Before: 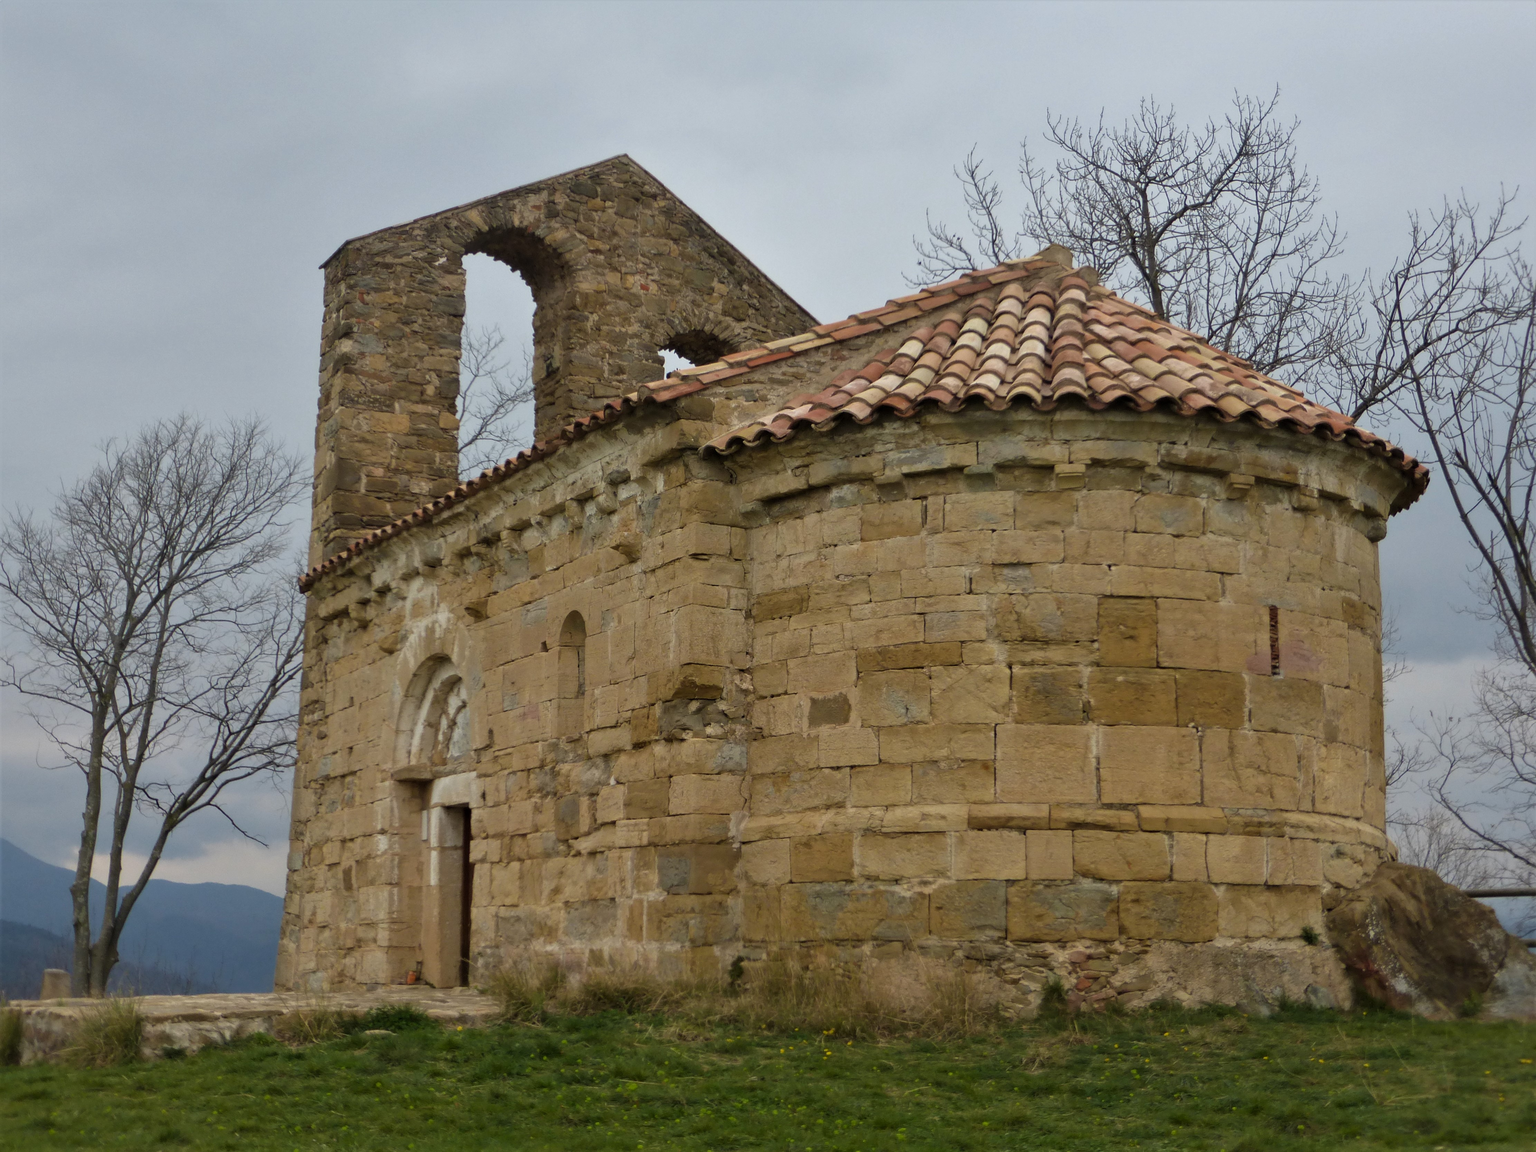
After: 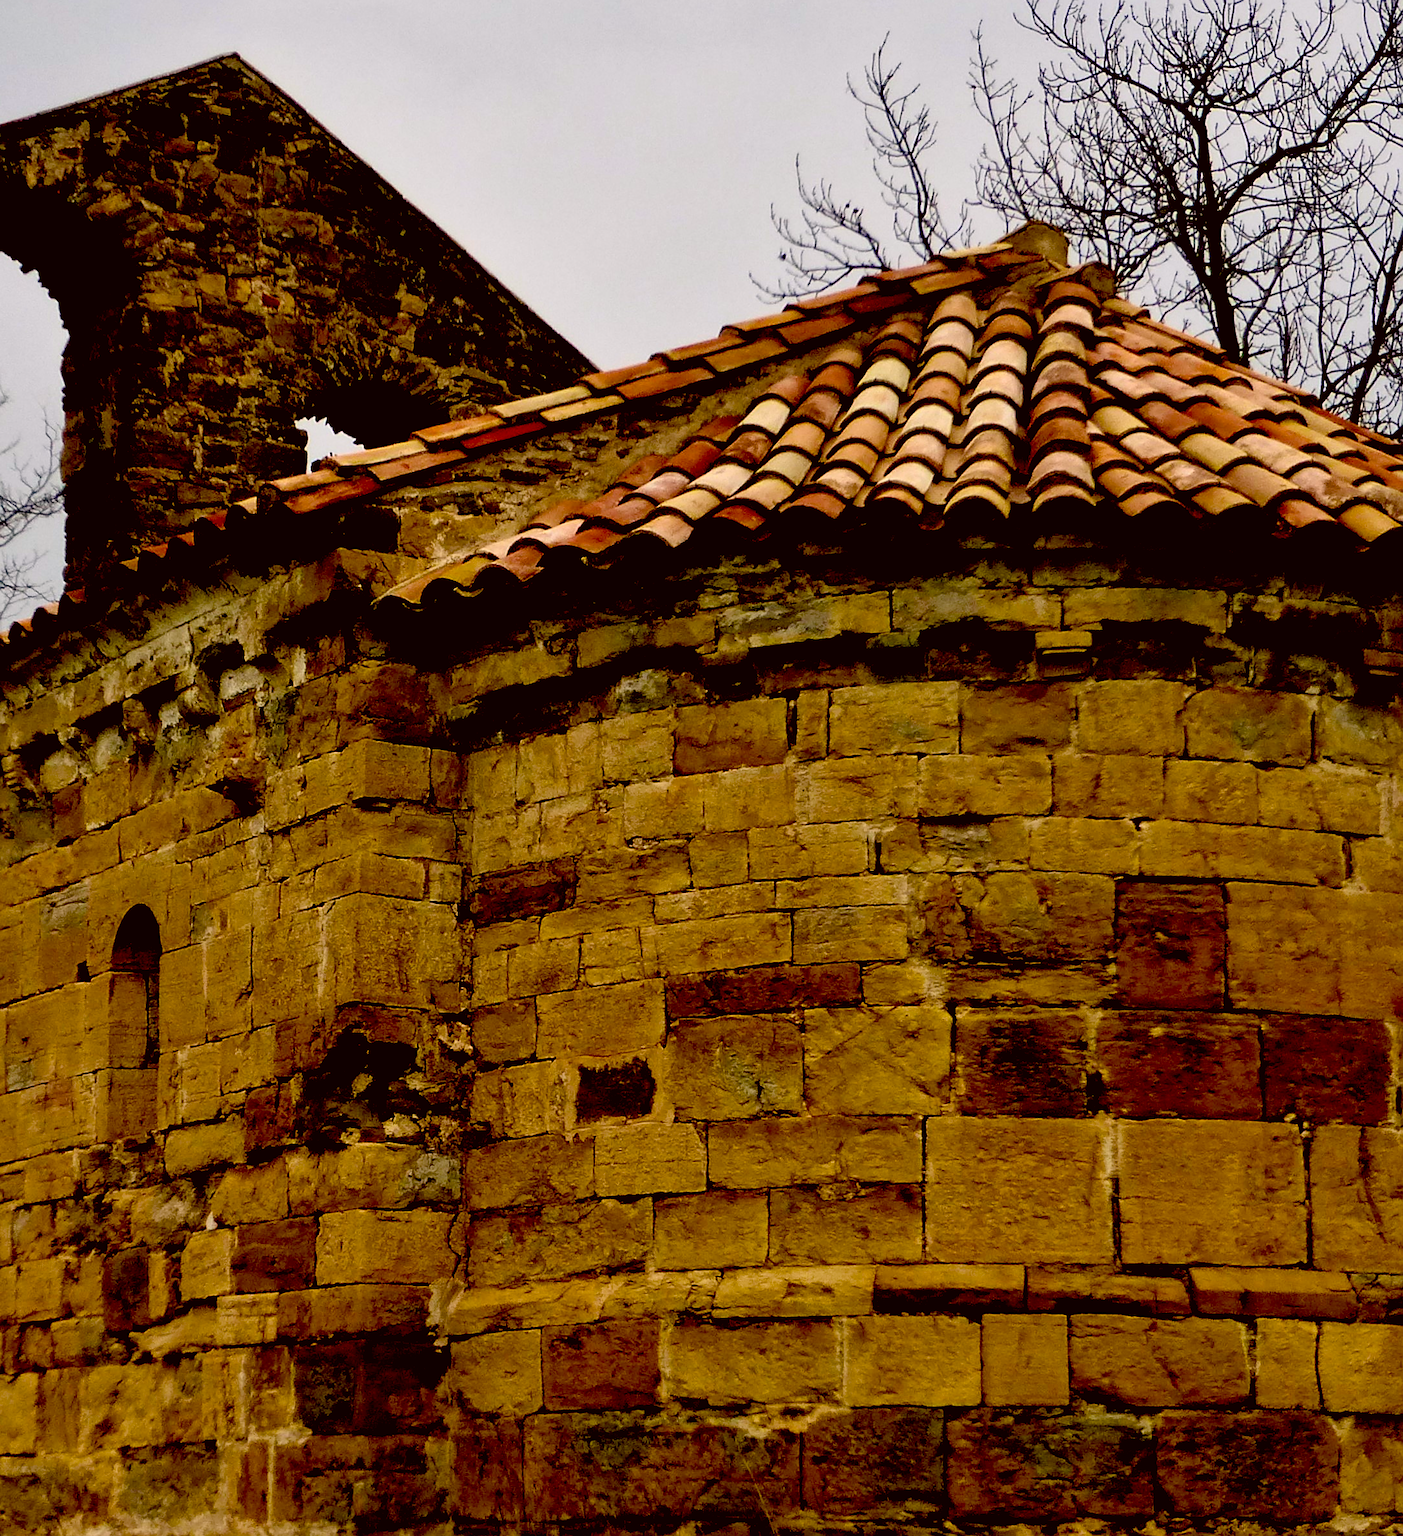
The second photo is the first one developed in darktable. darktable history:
sharpen: radius 1.844, amount 0.402, threshold 1.588
exposure: black level correction 0.099, exposure -0.094 EV, compensate highlight preservation false
color correction: highlights a* 6.13, highlights b* 7.76, shadows a* 6.16, shadows b* 7.46, saturation 0.921
local contrast: mode bilateral grid, contrast 21, coarseness 50, detail 120%, midtone range 0.2
color balance rgb: perceptual saturation grading › global saturation 2.277%, global vibrance 20%
crop: left 32.546%, top 10.935%, right 18.45%, bottom 17.559%
contrast brightness saturation: contrast 0.204, brightness 0.162, saturation 0.229
